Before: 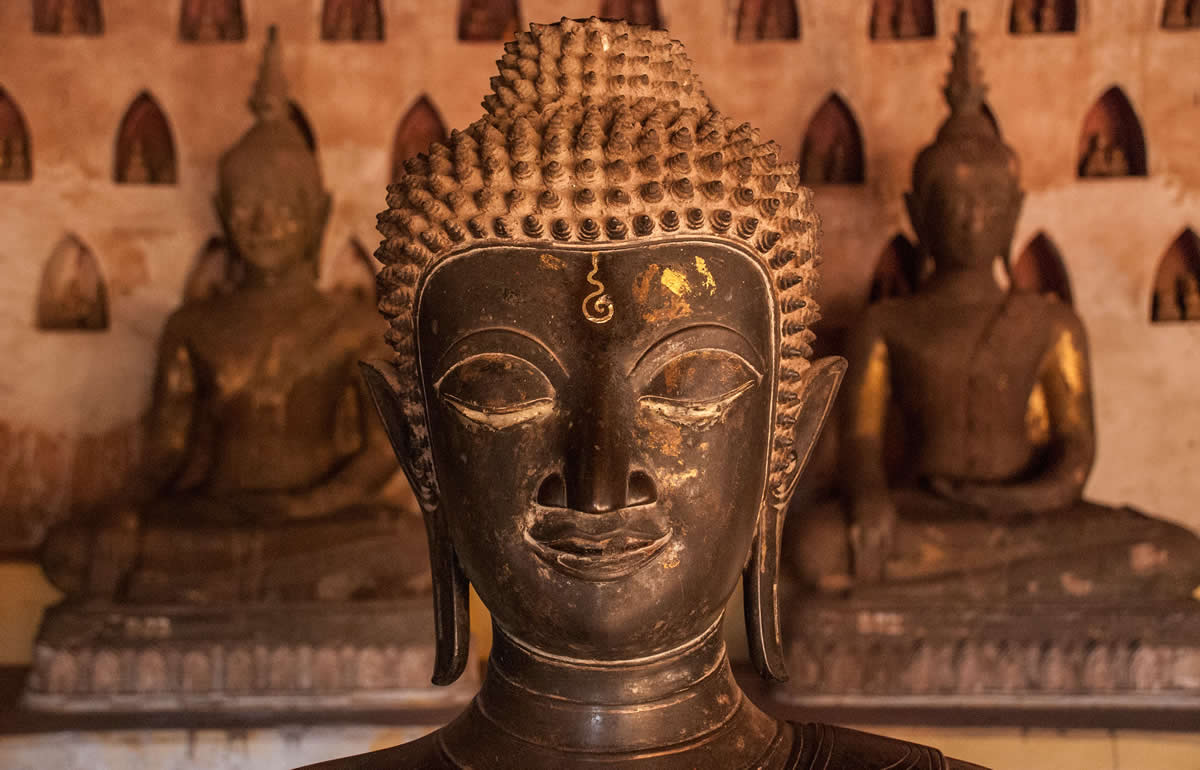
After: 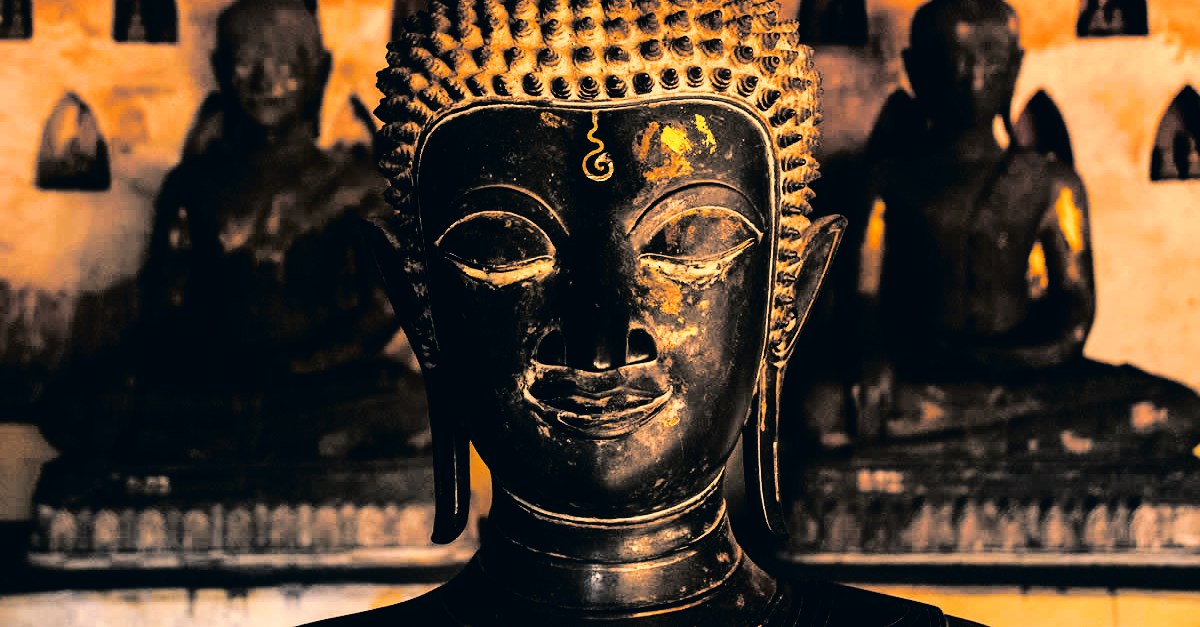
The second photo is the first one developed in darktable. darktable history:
split-toning: shadows › hue 43.2°, shadows › saturation 0, highlights › hue 50.4°, highlights › saturation 1
tone equalizer: -8 EV -0.75 EV, -7 EV -0.7 EV, -6 EV -0.6 EV, -5 EV -0.4 EV, -3 EV 0.4 EV, -2 EV 0.6 EV, -1 EV 0.7 EV, +0 EV 0.75 EV, edges refinement/feathering 500, mask exposure compensation -1.57 EV, preserve details no
filmic rgb: black relative exposure -5 EV, hardness 2.88, contrast 1.2, highlights saturation mix -30%
shadows and highlights: shadows 0, highlights 40
color correction: highlights a* 10.32, highlights b* 14.66, shadows a* -9.59, shadows b* -15.02
exposure: exposure -0.04 EV, compensate highlight preservation false
crop and rotate: top 18.507%
tone curve: curves: ch0 [(0, 0) (0.136, 0.071) (0.346, 0.366) (0.489, 0.573) (0.66, 0.748) (0.858, 0.926) (1, 0.977)]; ch1 [(0, 0) (0.353, 0.344) (0.45, 0.46) (0.498, 0.498) (0.521, 0.512) (0.563, 0.559) (0.592, 0.605) (0.641, 0.673) (1, 1)]; ch2 [(0, 0) (0.333, 0.346) (0.375, 0.375) (0.424, 0.43) (0.476, 0.492) (0.502, 0.502) (0.524, 0.531) (0.579, 0.61) (0.612, 0.644) (0.641, 0.722) (1, 1)], color space Lab, independent channels, preserve colors none
